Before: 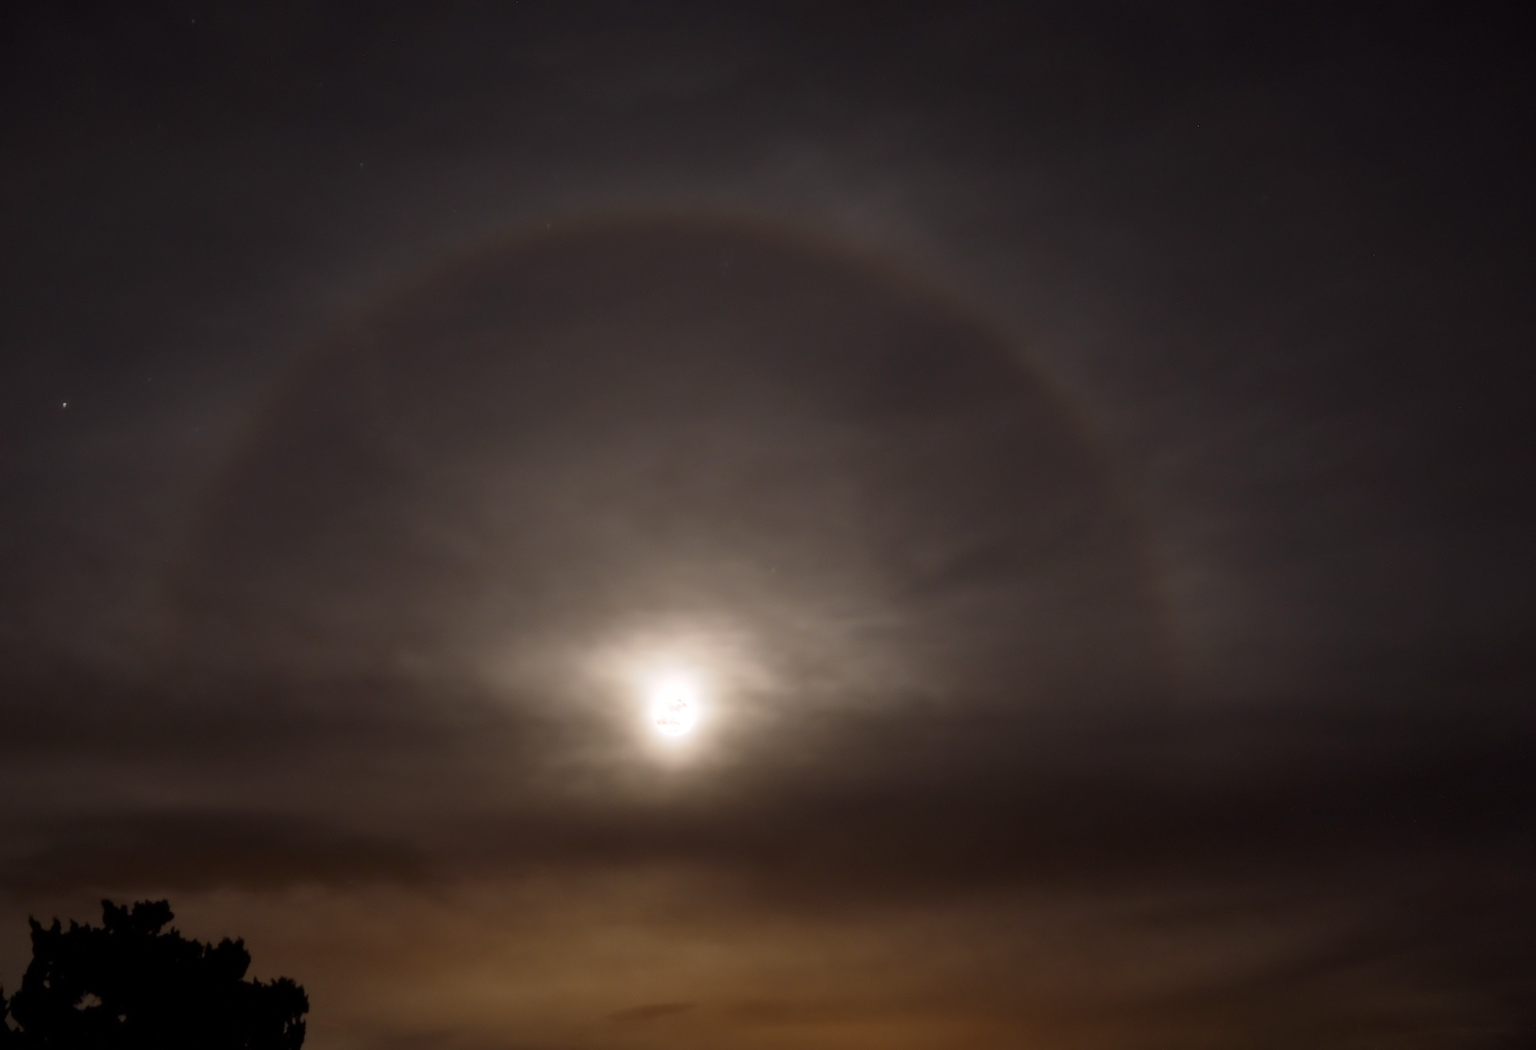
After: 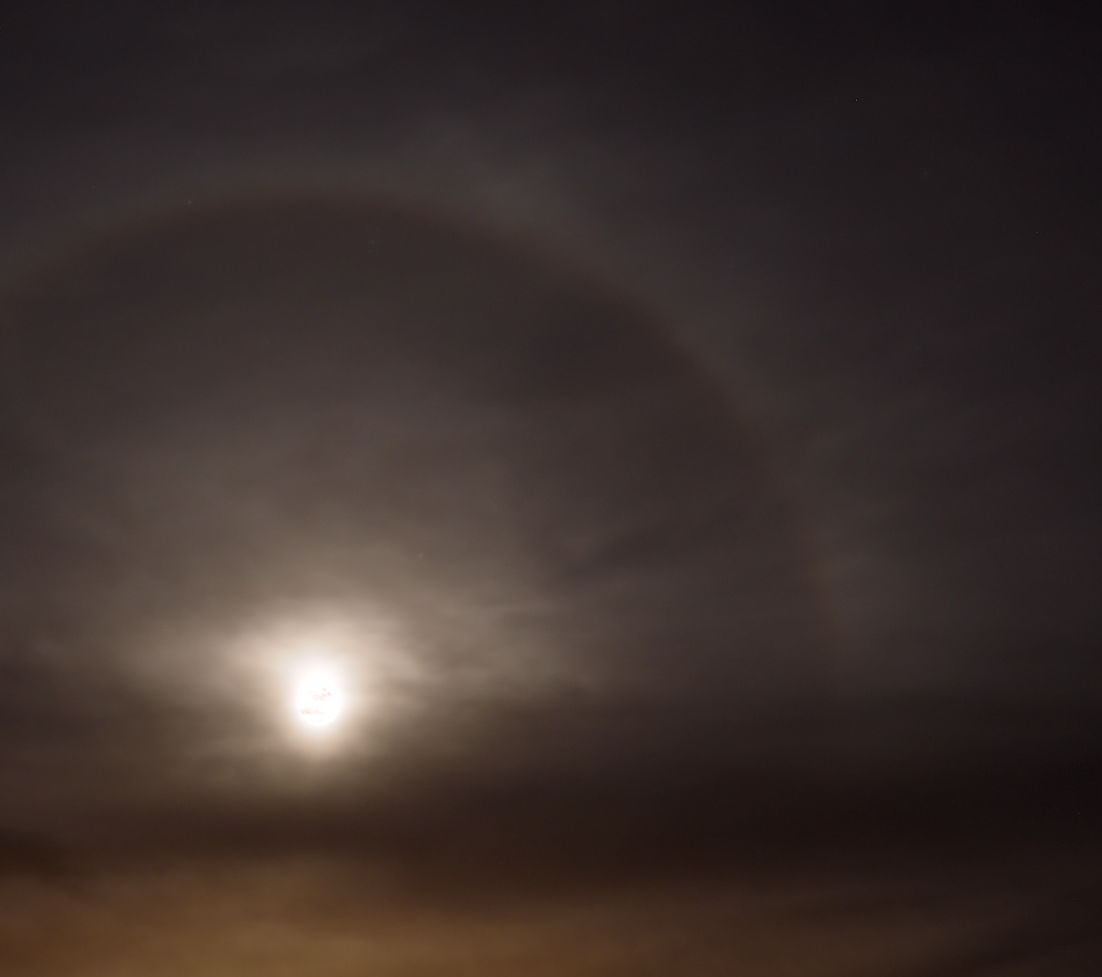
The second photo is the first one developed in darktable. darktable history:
crop and rotate: left 23.685%, top 2.803%, right 6.378%, bottom 6.43%
